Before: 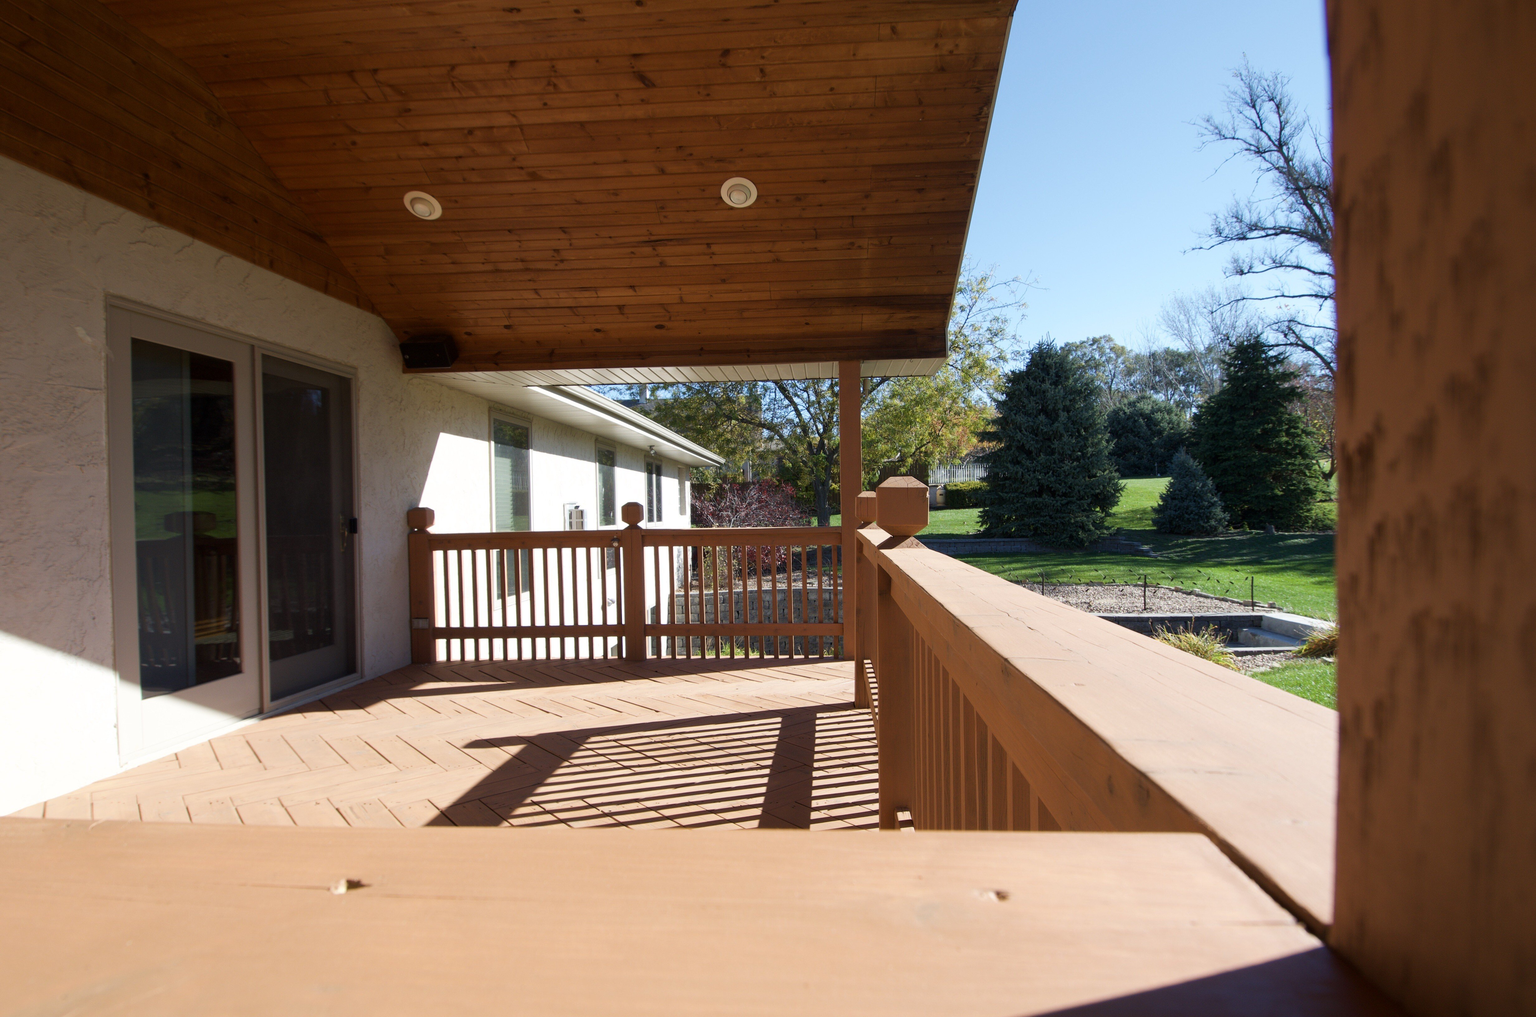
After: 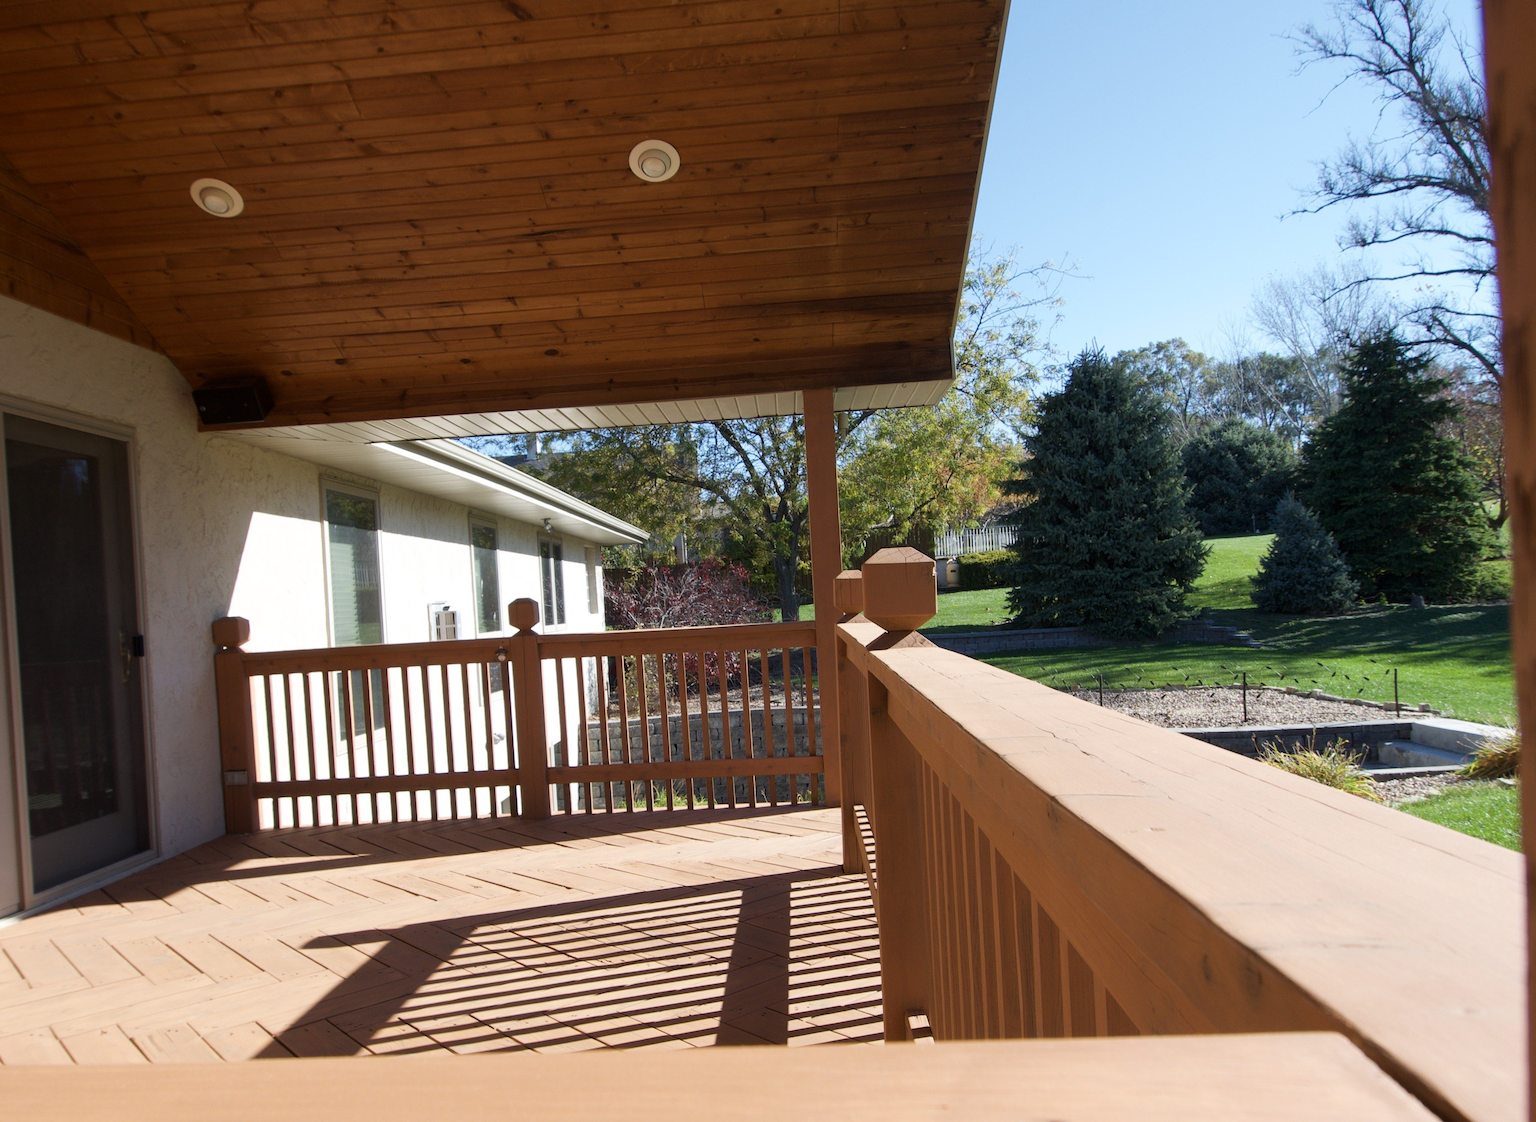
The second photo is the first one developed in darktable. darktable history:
rotate and perspective: rotation -2.22°, lens shift (horizontal) -0.022, automatic cropping off
crop and rotate: left 17.046%, top 10.659%, right 12.989%, bottom 14.553%
exposure: compensate highlight preservation false
